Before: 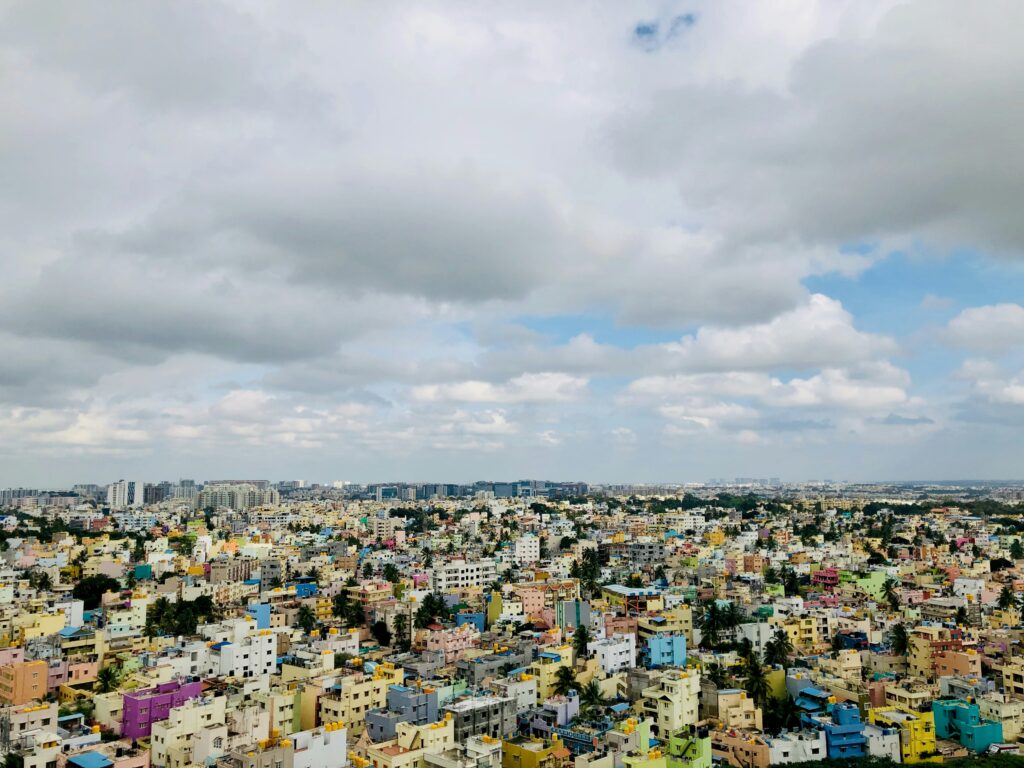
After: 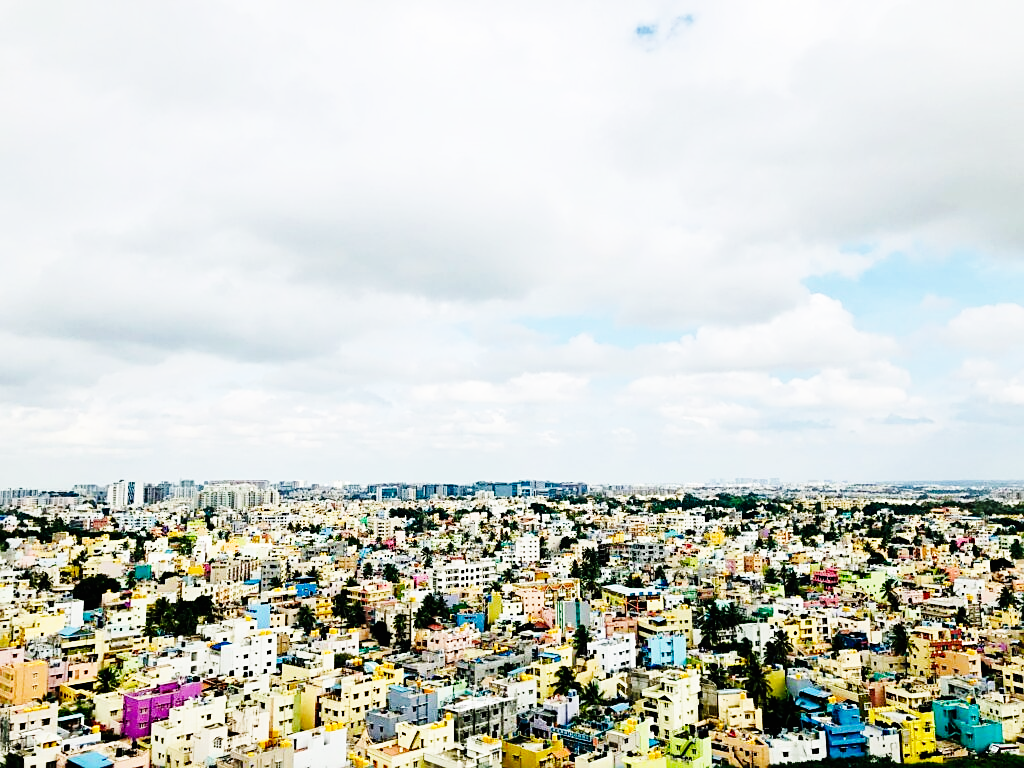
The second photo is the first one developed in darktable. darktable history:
base curve: curves: ch0 [(0, 0) (0, 0) (0.002, 0.001) (0.008, 0.003) (0.019, 0.011) (0.037, 0.037) (0.064, 0.11) (0.102, 0.232) (0.152, 0.379) (0.216, 0.524) (0.296, 0.665) (0.394, 0.789) (0.512, 0.881) (0.651, 0.945) (0.813, 0.986) (1, 1)], preserve colors none
sharpen: on, module defaults
